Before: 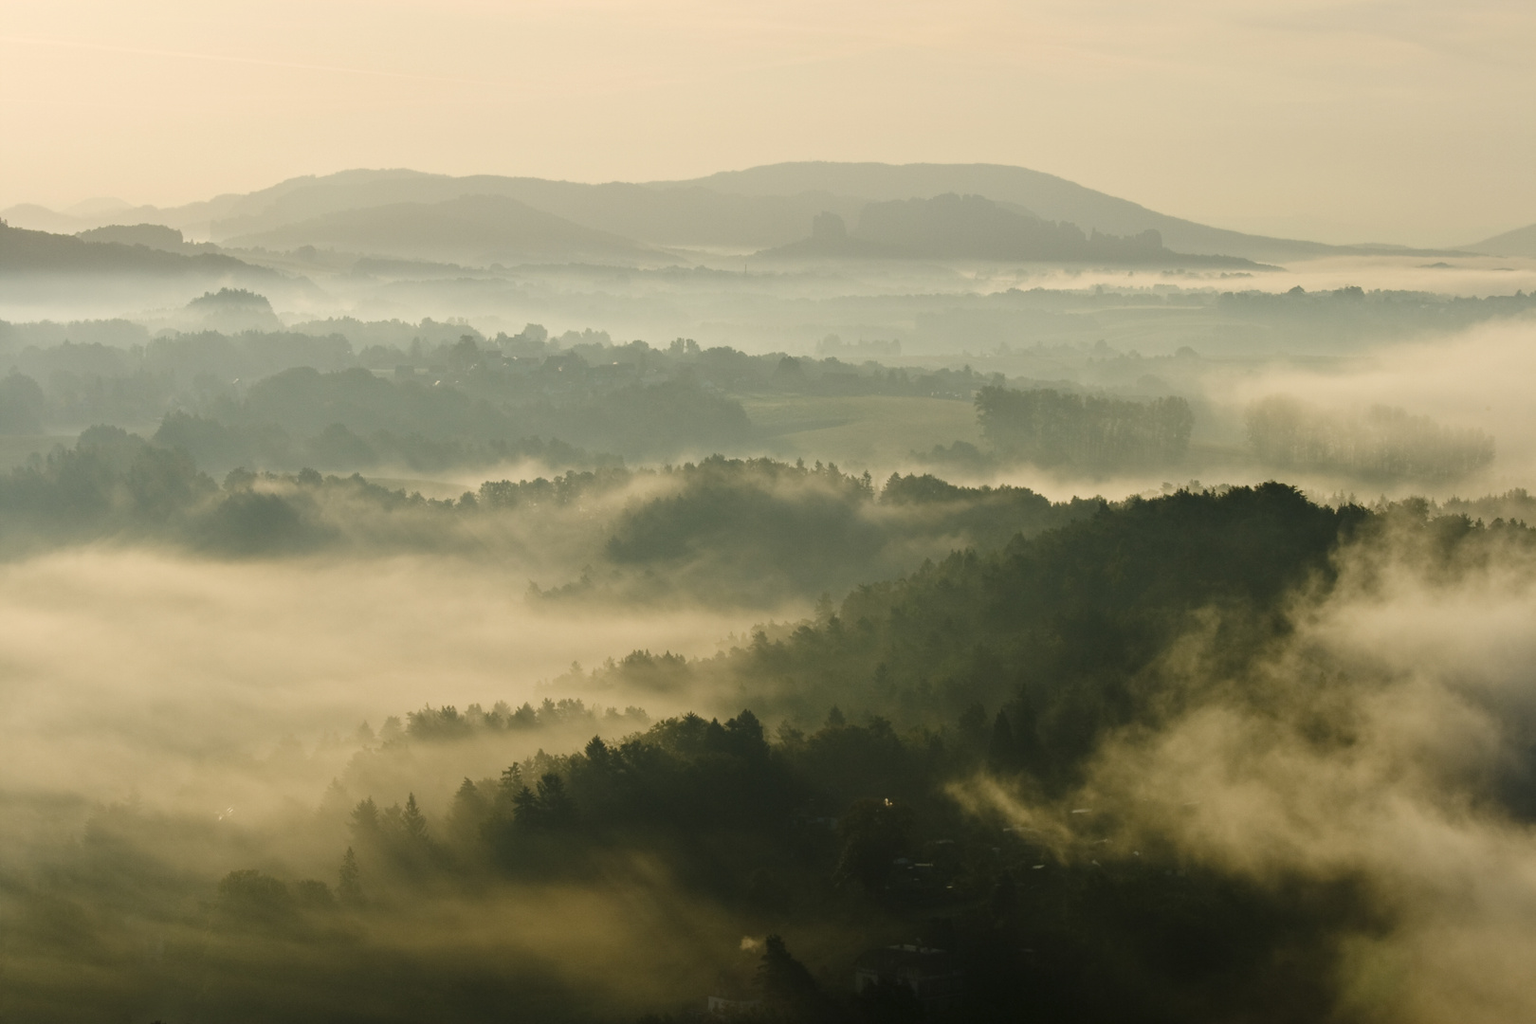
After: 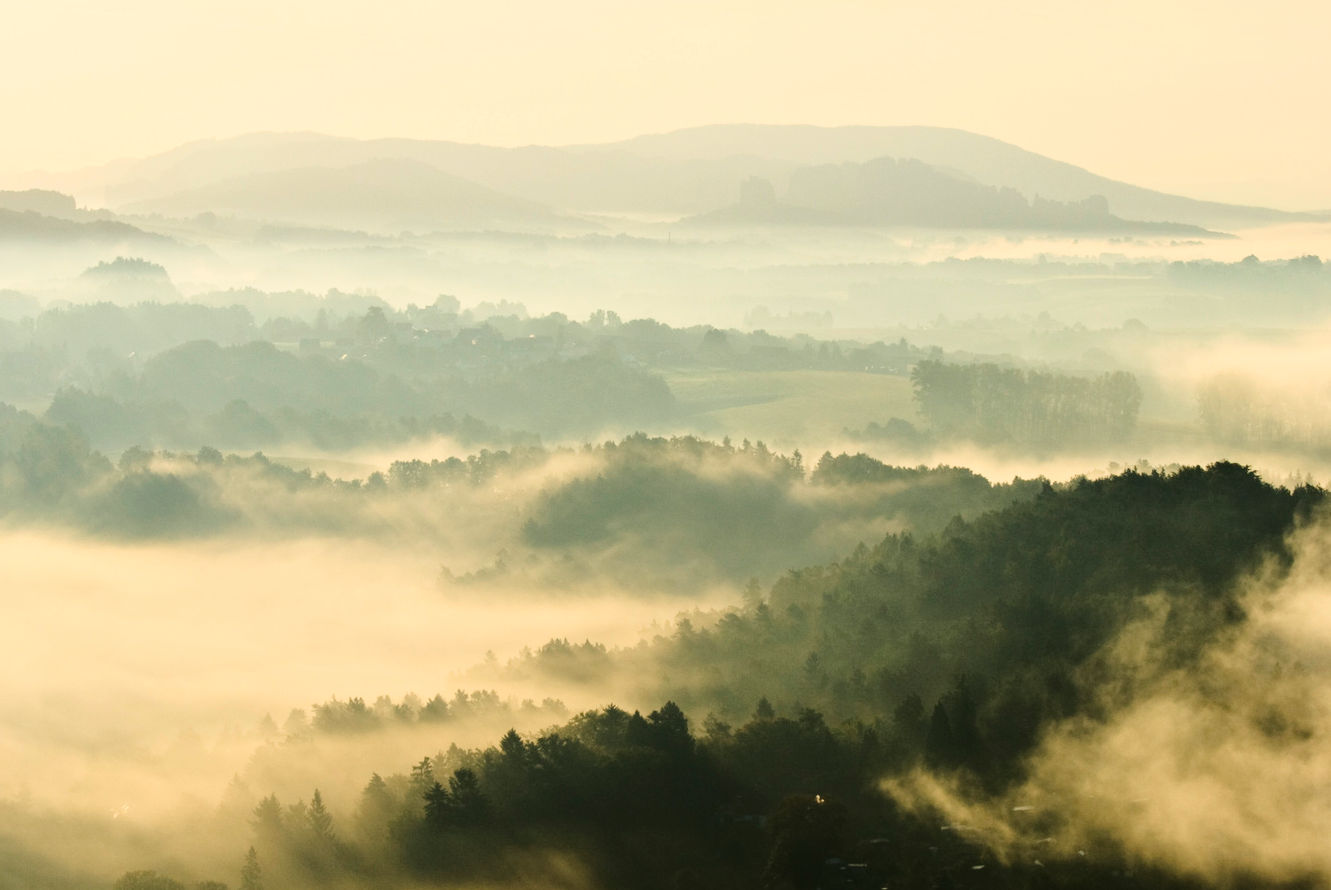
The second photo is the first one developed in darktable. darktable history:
crop and rotate: left 7.257%, top 4.468%, right 10.543%, bottom 13.04%
tone curve: preserve colors none
base curve: curves: ch0 [(0, 0) (0.028, 0.03) (0.121, 0.232) (0.46, 0.748) (0.859, 0.968) (1, 1)]
